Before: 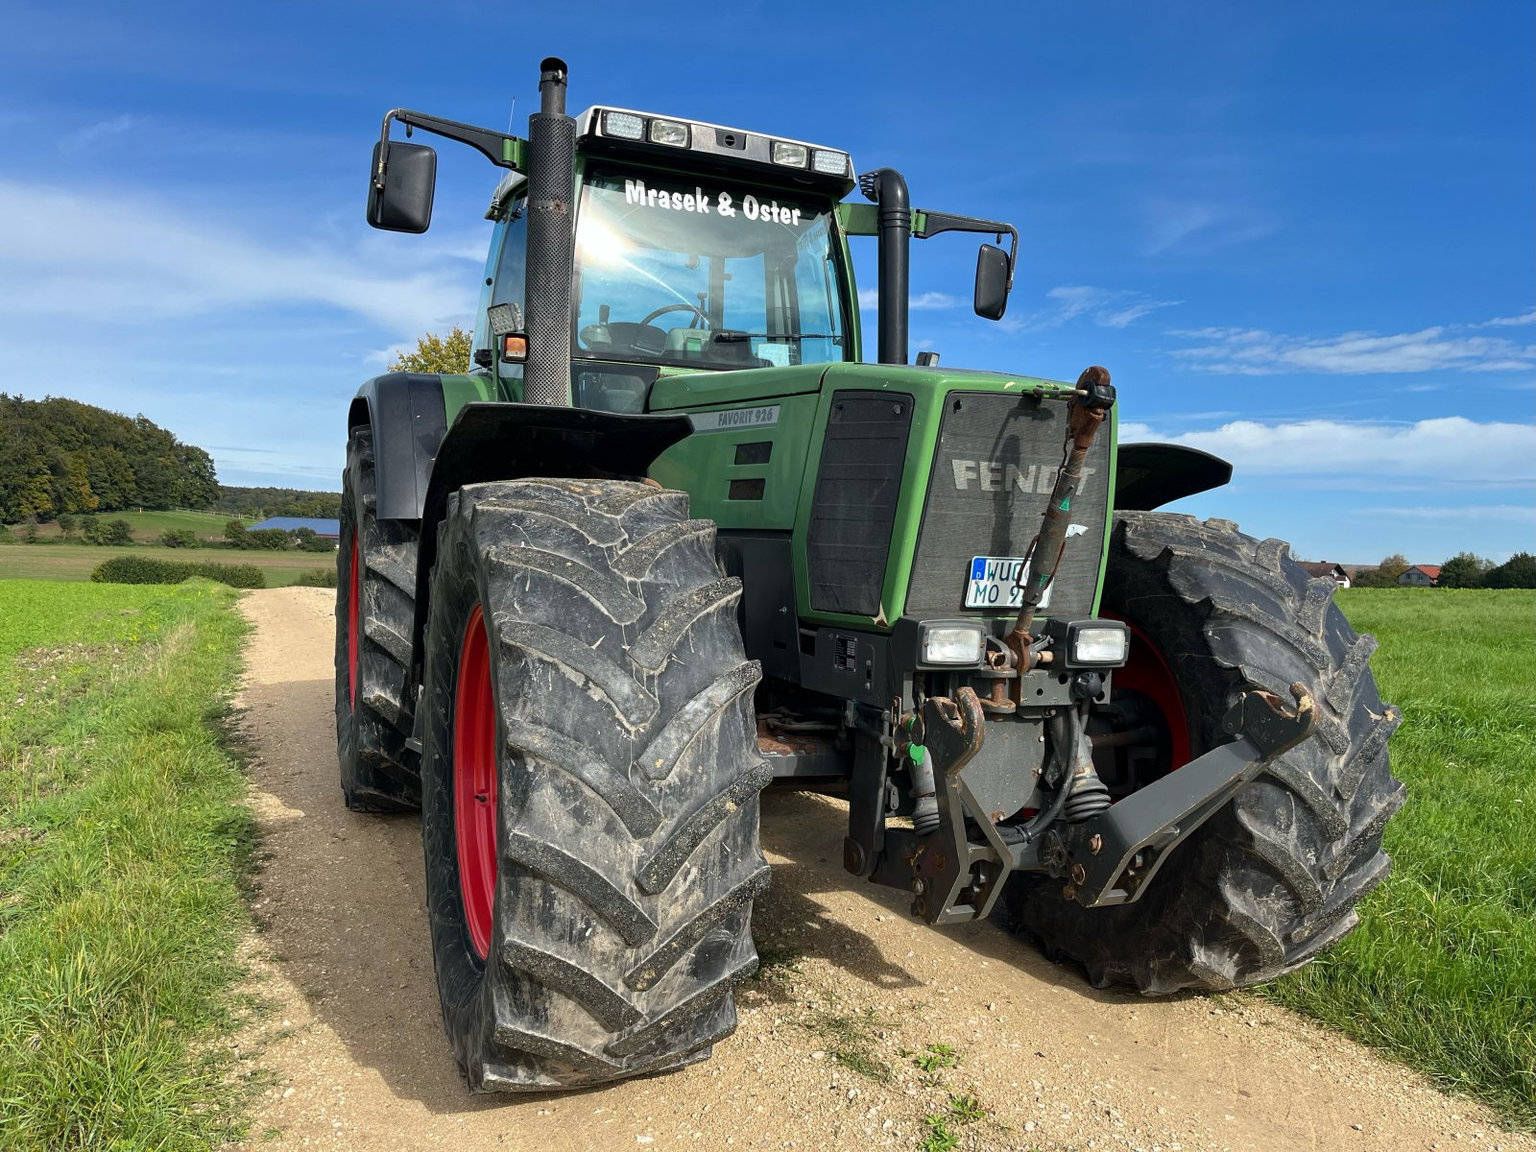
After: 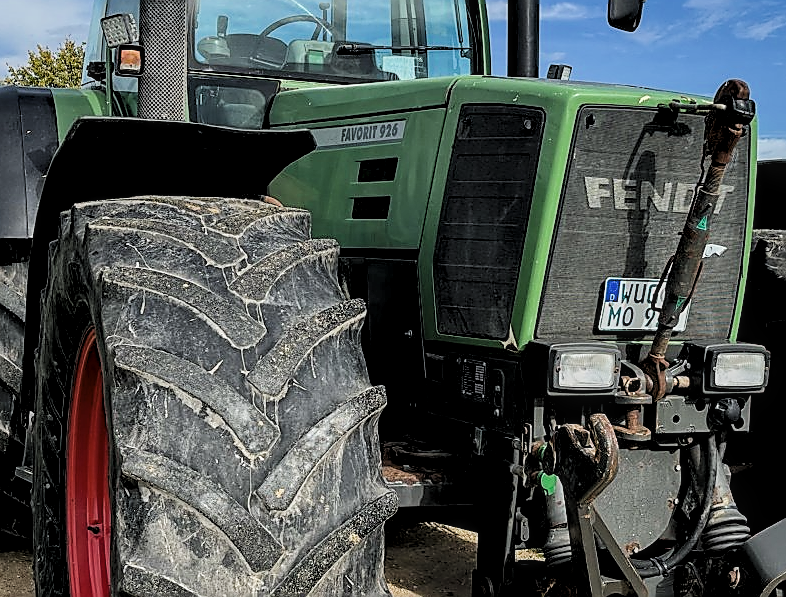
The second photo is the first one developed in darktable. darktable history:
filmic rgb: black relative exposure -7.65 EV, white relative exposure 4.56 EV, threshold 5.95 EV, hardness 3.61, contrast 1.055, enable highlight reconstruction true
local contrast: on, module defaults
crop: left 25.453%, top 25.17%, right 25.379%, bottom 25.079%
color correction: highlights b* -0.008, saturation 0.976
sharpen: radius 1.395, amount 1.248, threshold 0.741
levels: black 0.012%, levels [0.062, 0.494, 0.925]
